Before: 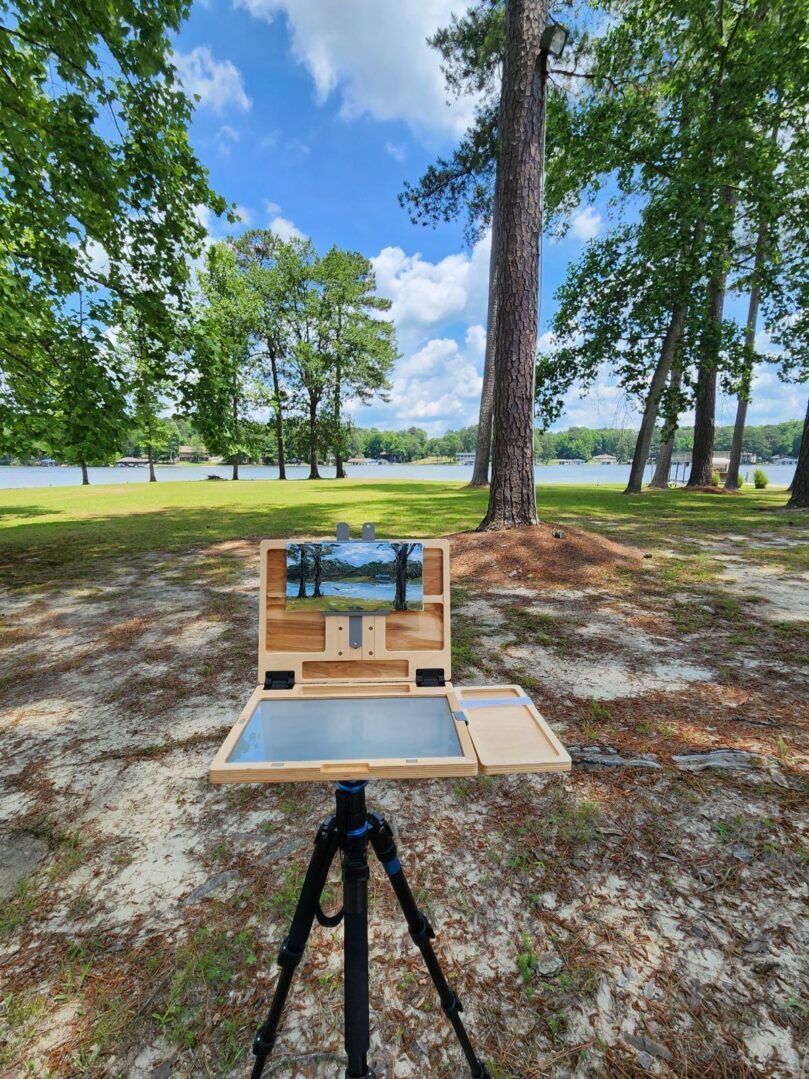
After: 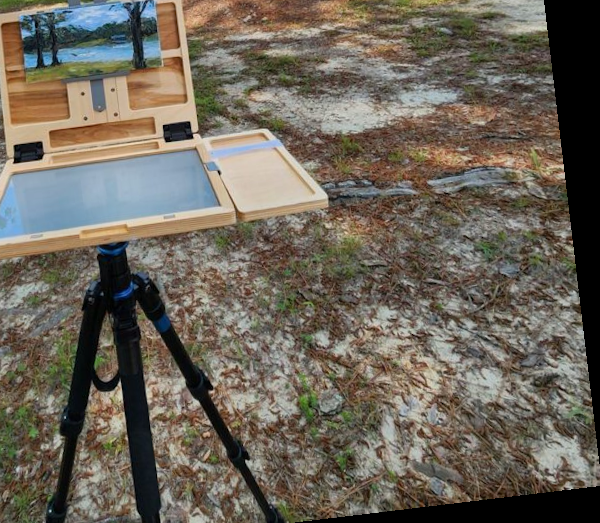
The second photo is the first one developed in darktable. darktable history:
crop and rotate: left 35.509%, top 50.238%, bottom 4.934%
rotate and perspective: rotation -6.83°, automatic cropping off
